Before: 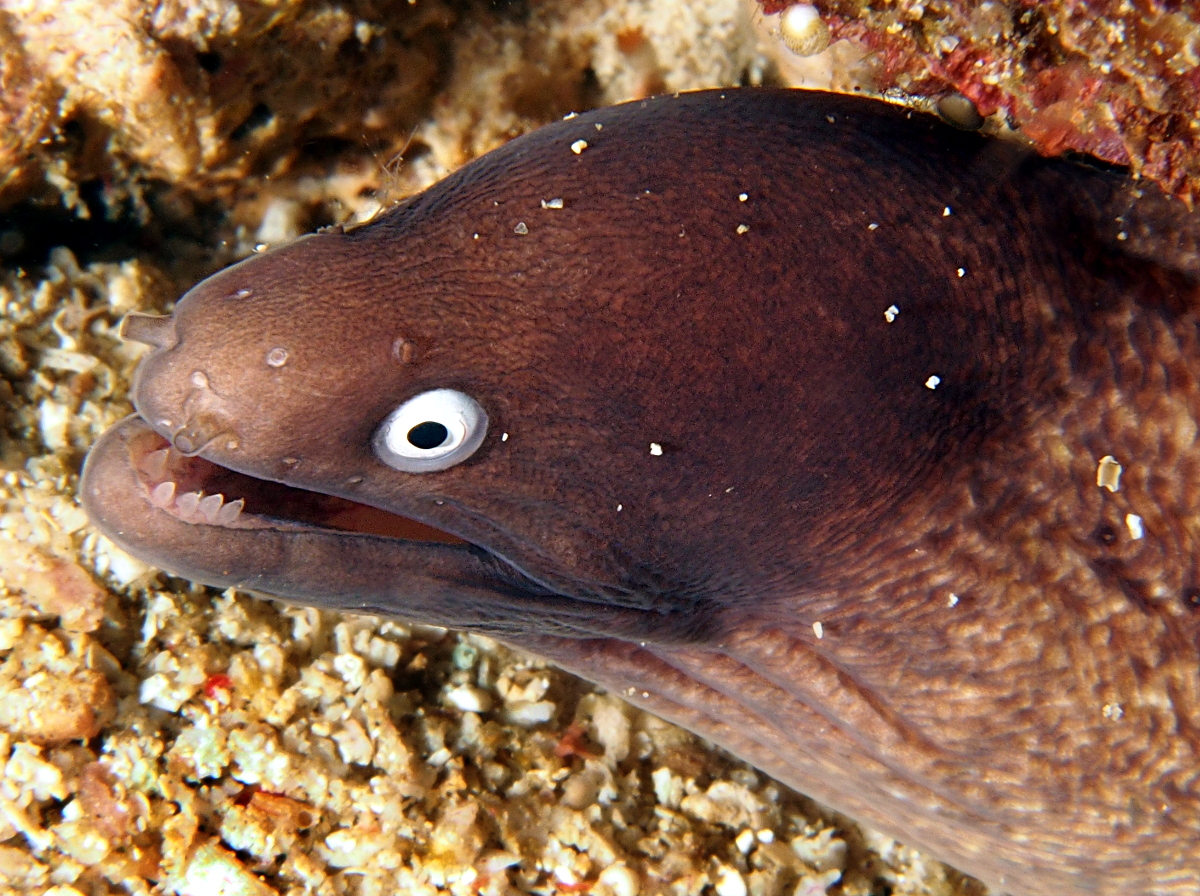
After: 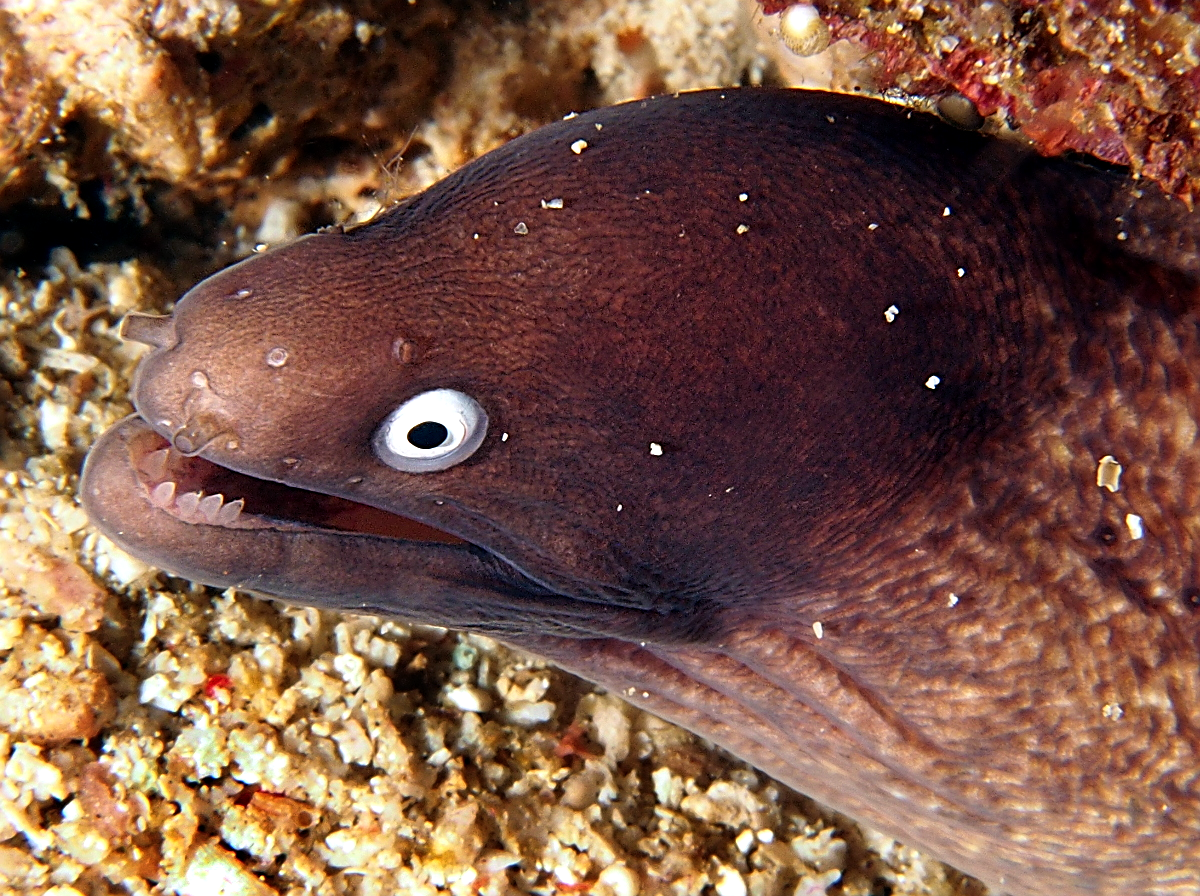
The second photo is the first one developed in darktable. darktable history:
color balance: gamma [0.9, 0.988, 0.975, 1.025], gain [1.05, 1, 1, 1]
sharpen: on, module defaults
